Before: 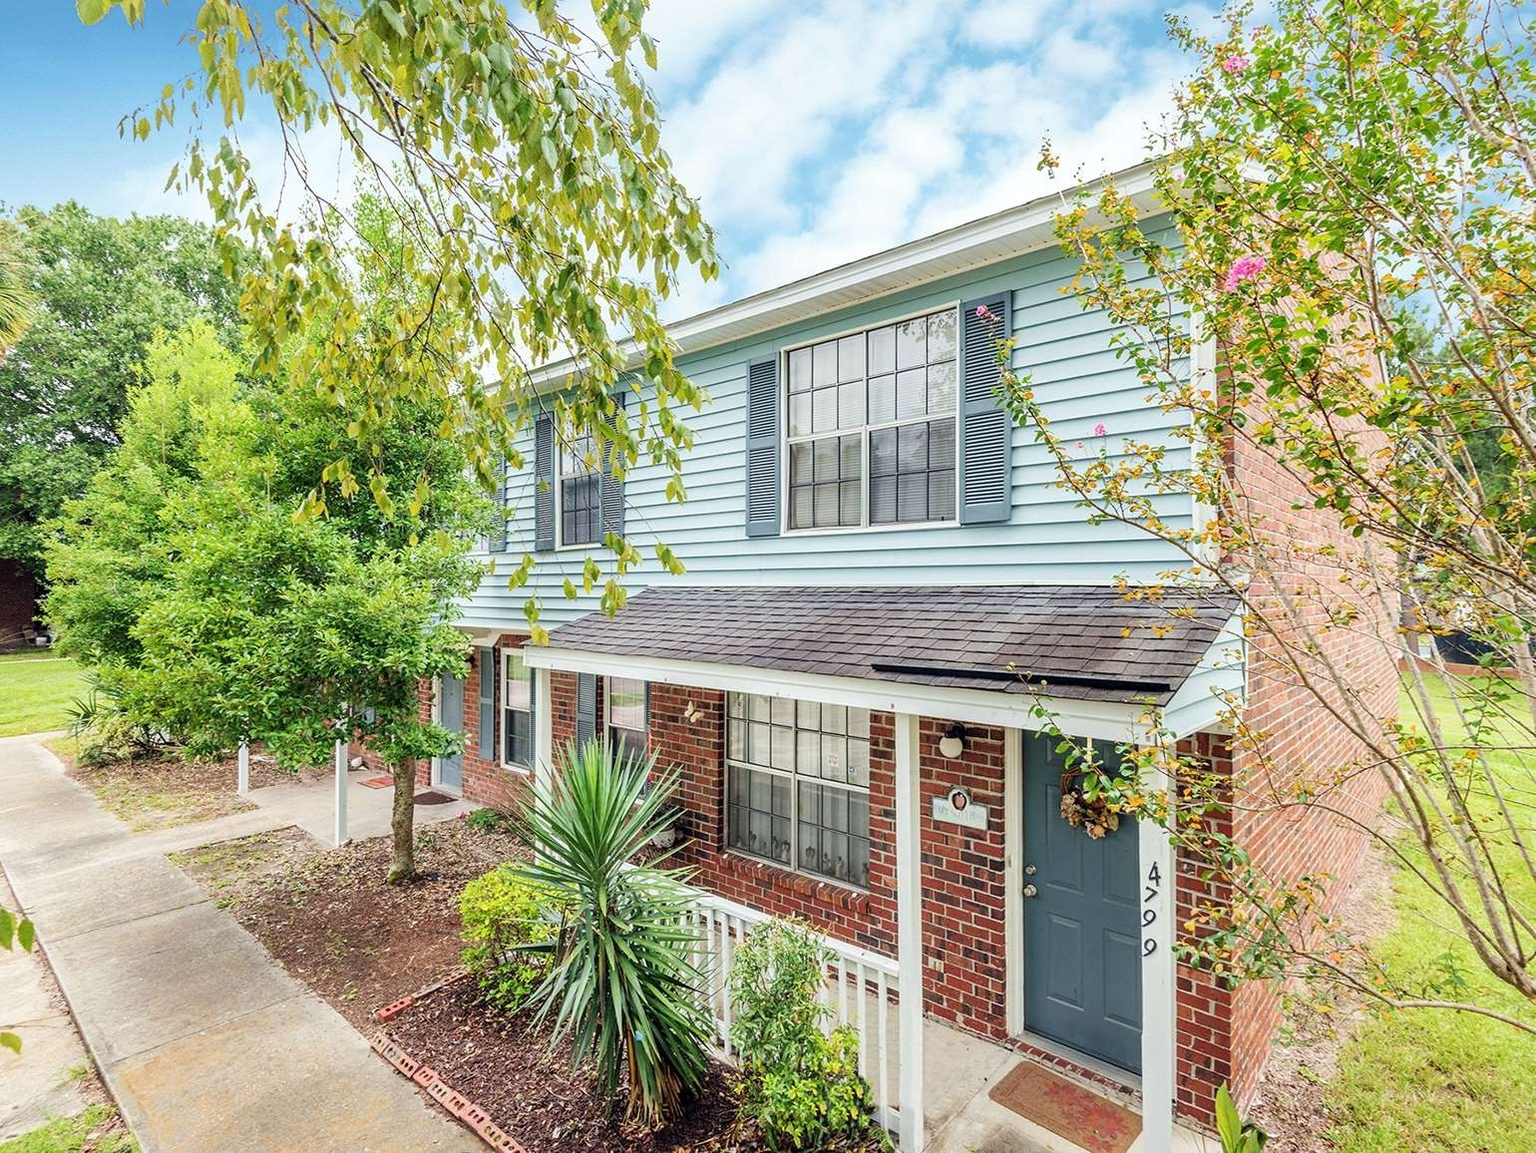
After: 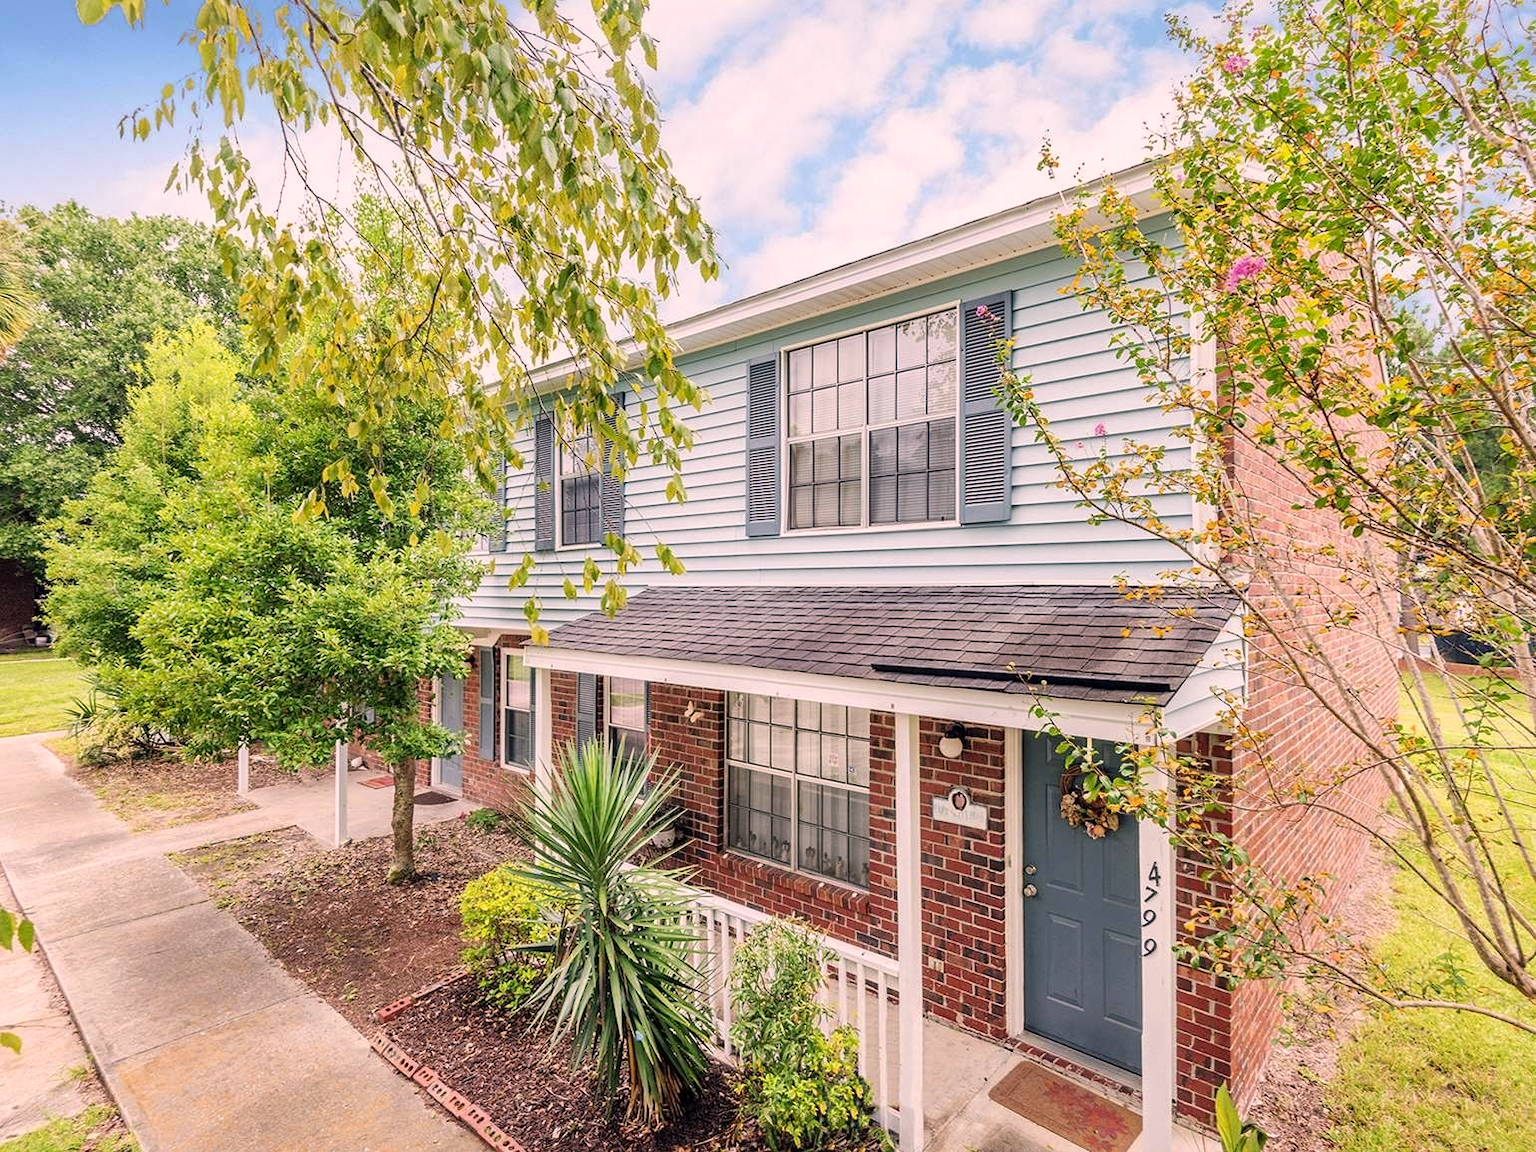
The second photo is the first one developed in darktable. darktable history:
color correction: highlights a* 14.52, highlights b* 4.84
color zones: curves: ch0 [(0.068, 0.464) (0.25, 0.5) (0.48, 0.508) (0.75, 0.536) (0.886, 0.476) (0.967, 0.456)]; ch1 [(0.066, 0.456) (0.25, 0.5) (0.616, 0.508) (0.746, 0.56) (0.934, 0.444)]
local contrast: mode bilateral grid, contrast 10, coarseness 25, detail 110%, midtone range 0.2
